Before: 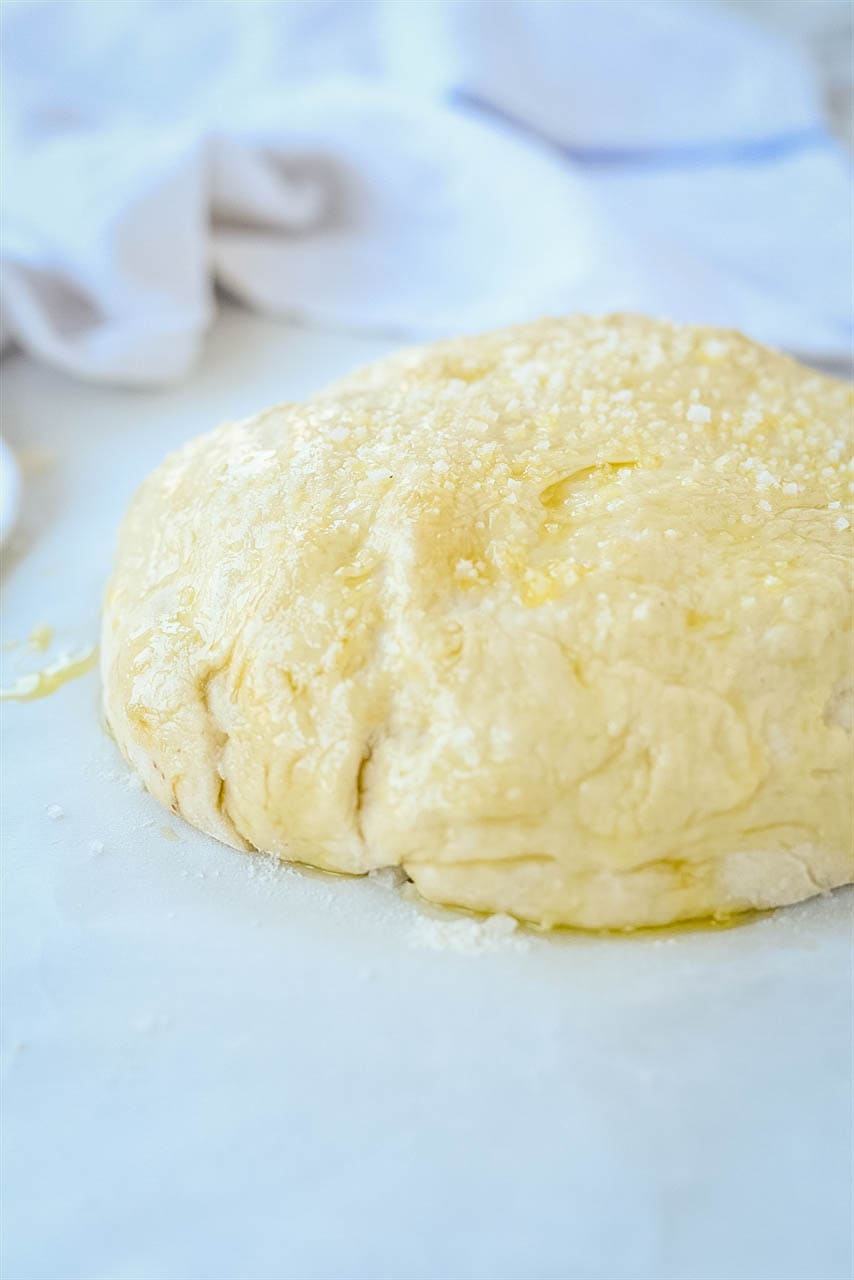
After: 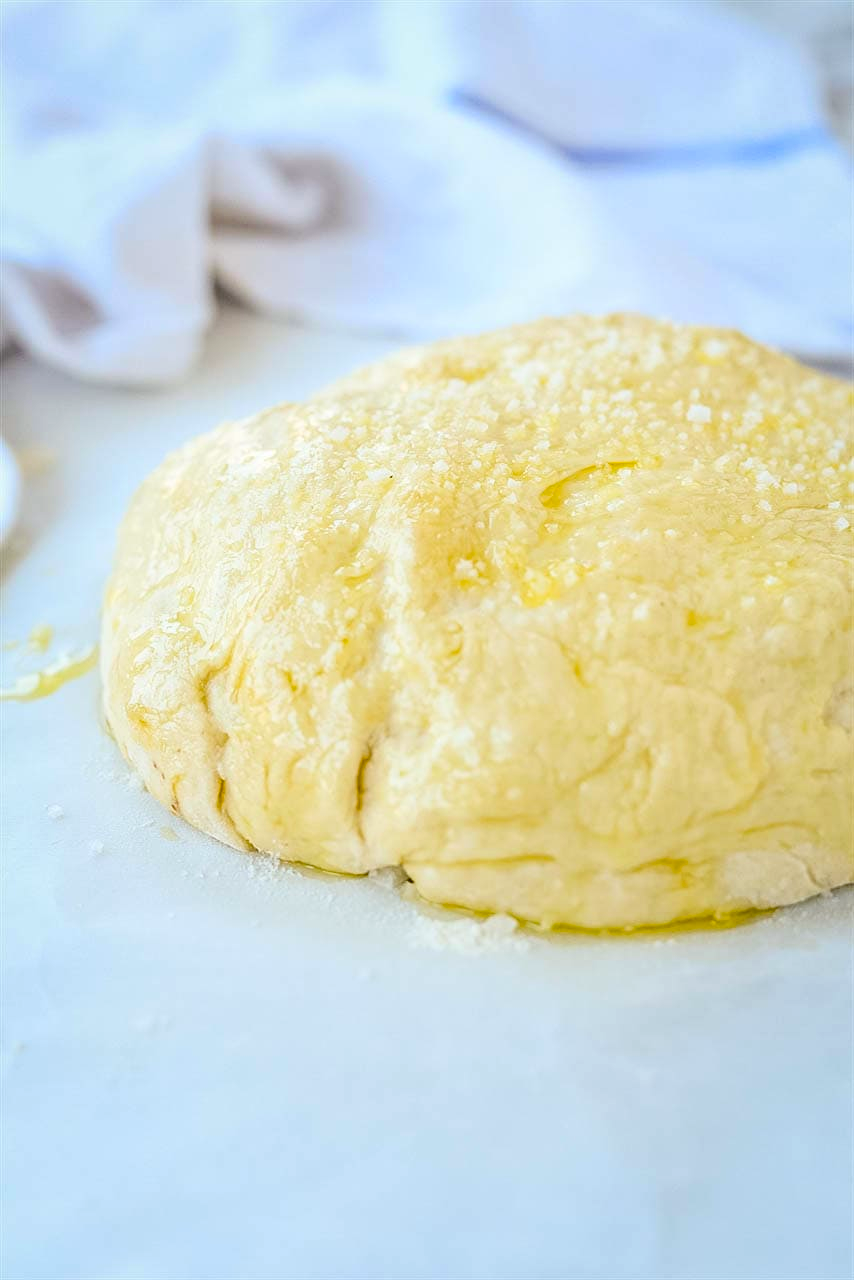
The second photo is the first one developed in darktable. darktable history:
contrast brightness saturation: contrast 0.095, brightness 0.033, saturation 0.092
haze removal: strength 0.294, distance 0.249, compatibility mode true, adaptive false
